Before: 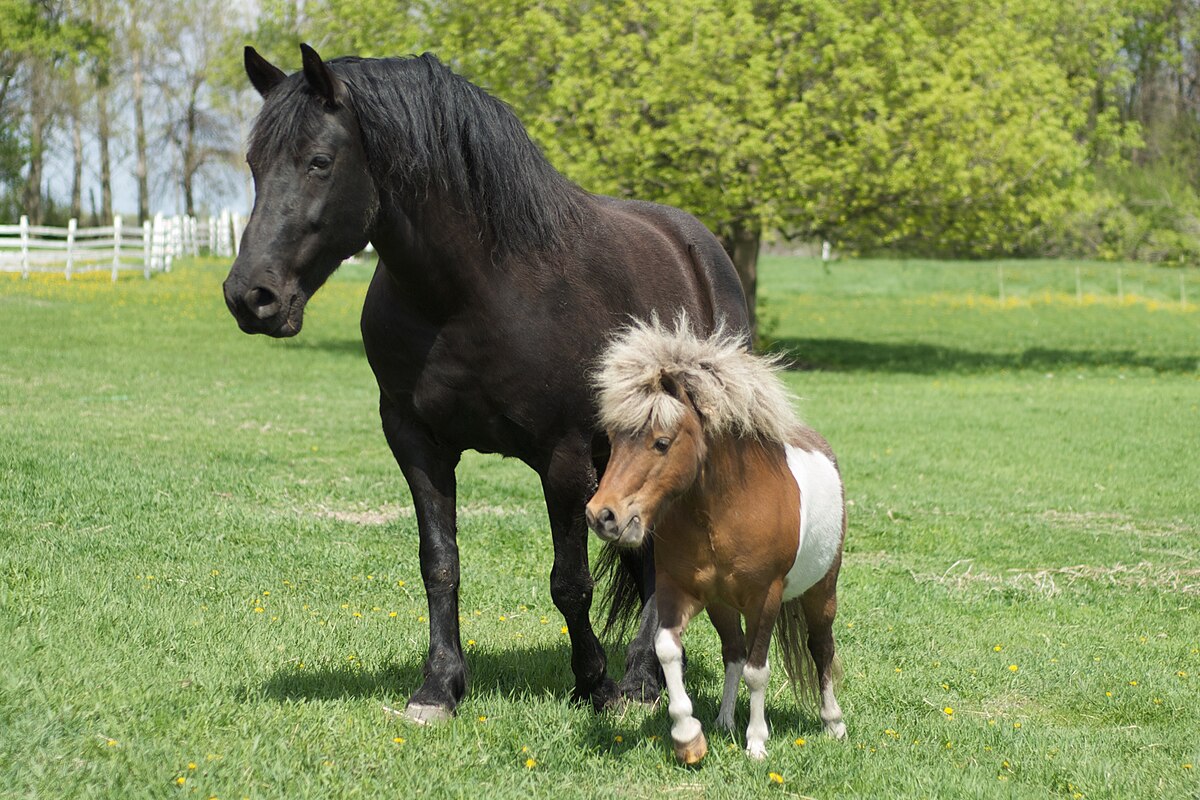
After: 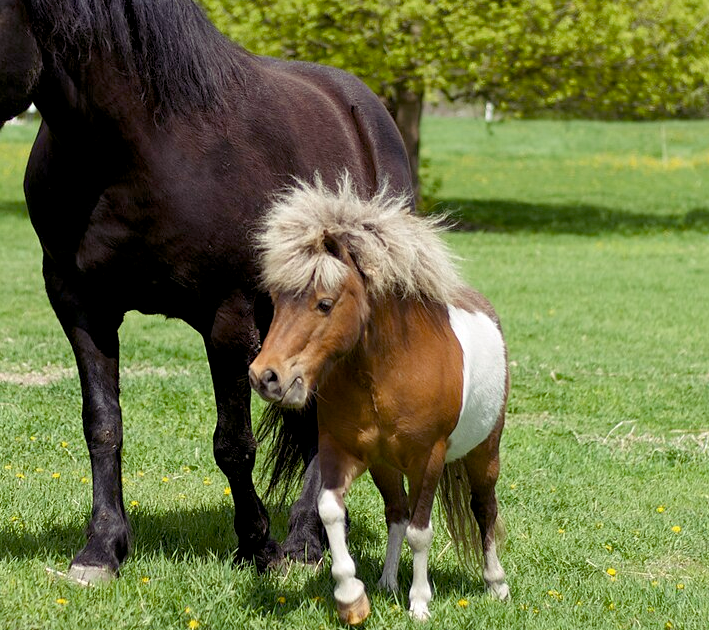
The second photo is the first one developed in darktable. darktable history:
base curve: curves: ch0 [(0, 0) (0.303, 0.277) (1, 1)], preserve colors none
crop and rotate: left 28.144%, top 17.477%, right 12.737%, bottom 3.714%
exposure: black level correction 0.01, exposure 0.01 EV, compensate highlight preservation false
tone equalizer: edges refinement/feathering 500, mask exposure compensation -1.57 EV, preserve details no
color balance rgb: shadows lift › luminance 0.379%, shadows lift › chroma 6.97%, shadows lift › hue 297.86°, perceptual saturation grading › global saturation -0.103%, perceptual saturation grading › highlights -8.706%, perceptual saturation grading › mid-tones 18.177%, perceptual saturation grading › shadows 29.084%, global vibrance 14.23%
